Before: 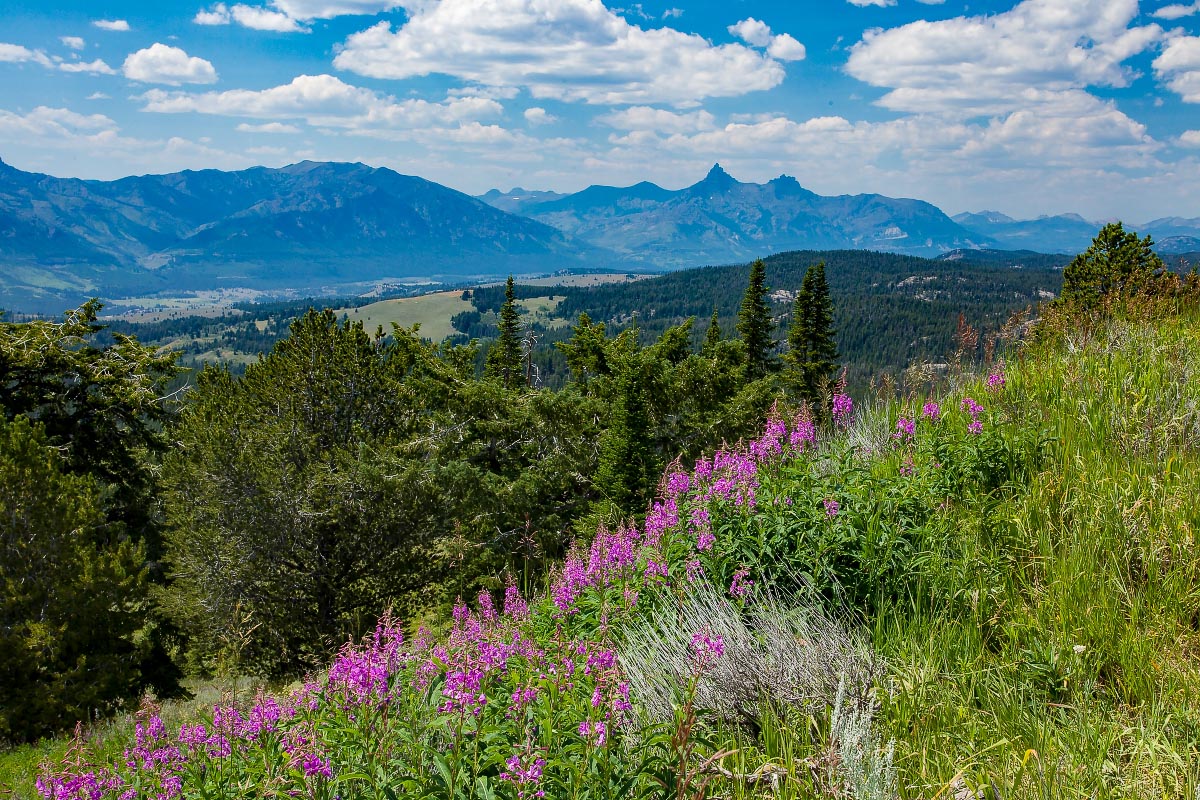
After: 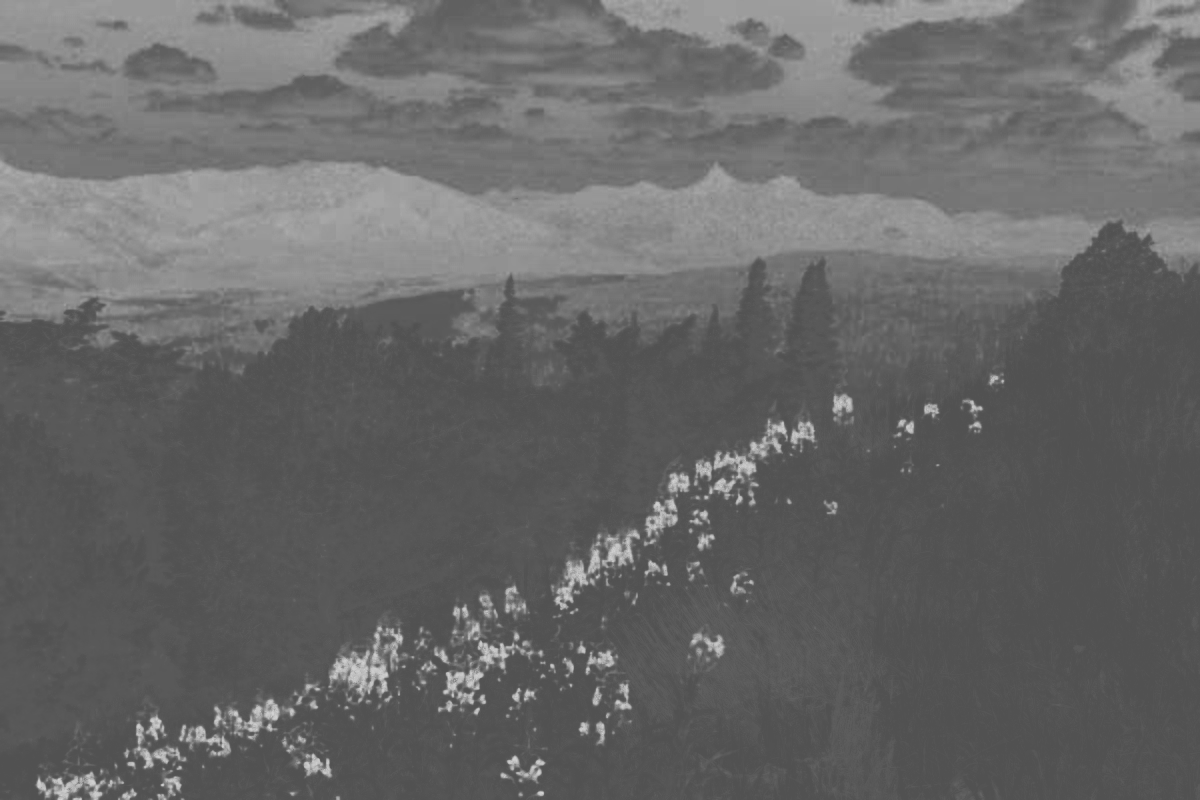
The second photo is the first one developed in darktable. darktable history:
color zones: curves: ch0 [(0, 0.613) (0.01, 0.613) (0.245, 0.448) (0.498, 0.529) (0.642, 0.665) (0.879, 0.777) (0.99, 0.613)]; ch1 [(0, 0) (0.143, 0) (0.286, 0) (0.429, 0) (0.571, 0) (0.714, 0) (0.857, 0)]
contrast brightness saturation: contrast -0.971, brightness -0.172, saturation 0.757
tone equalizer: on, module defaults
